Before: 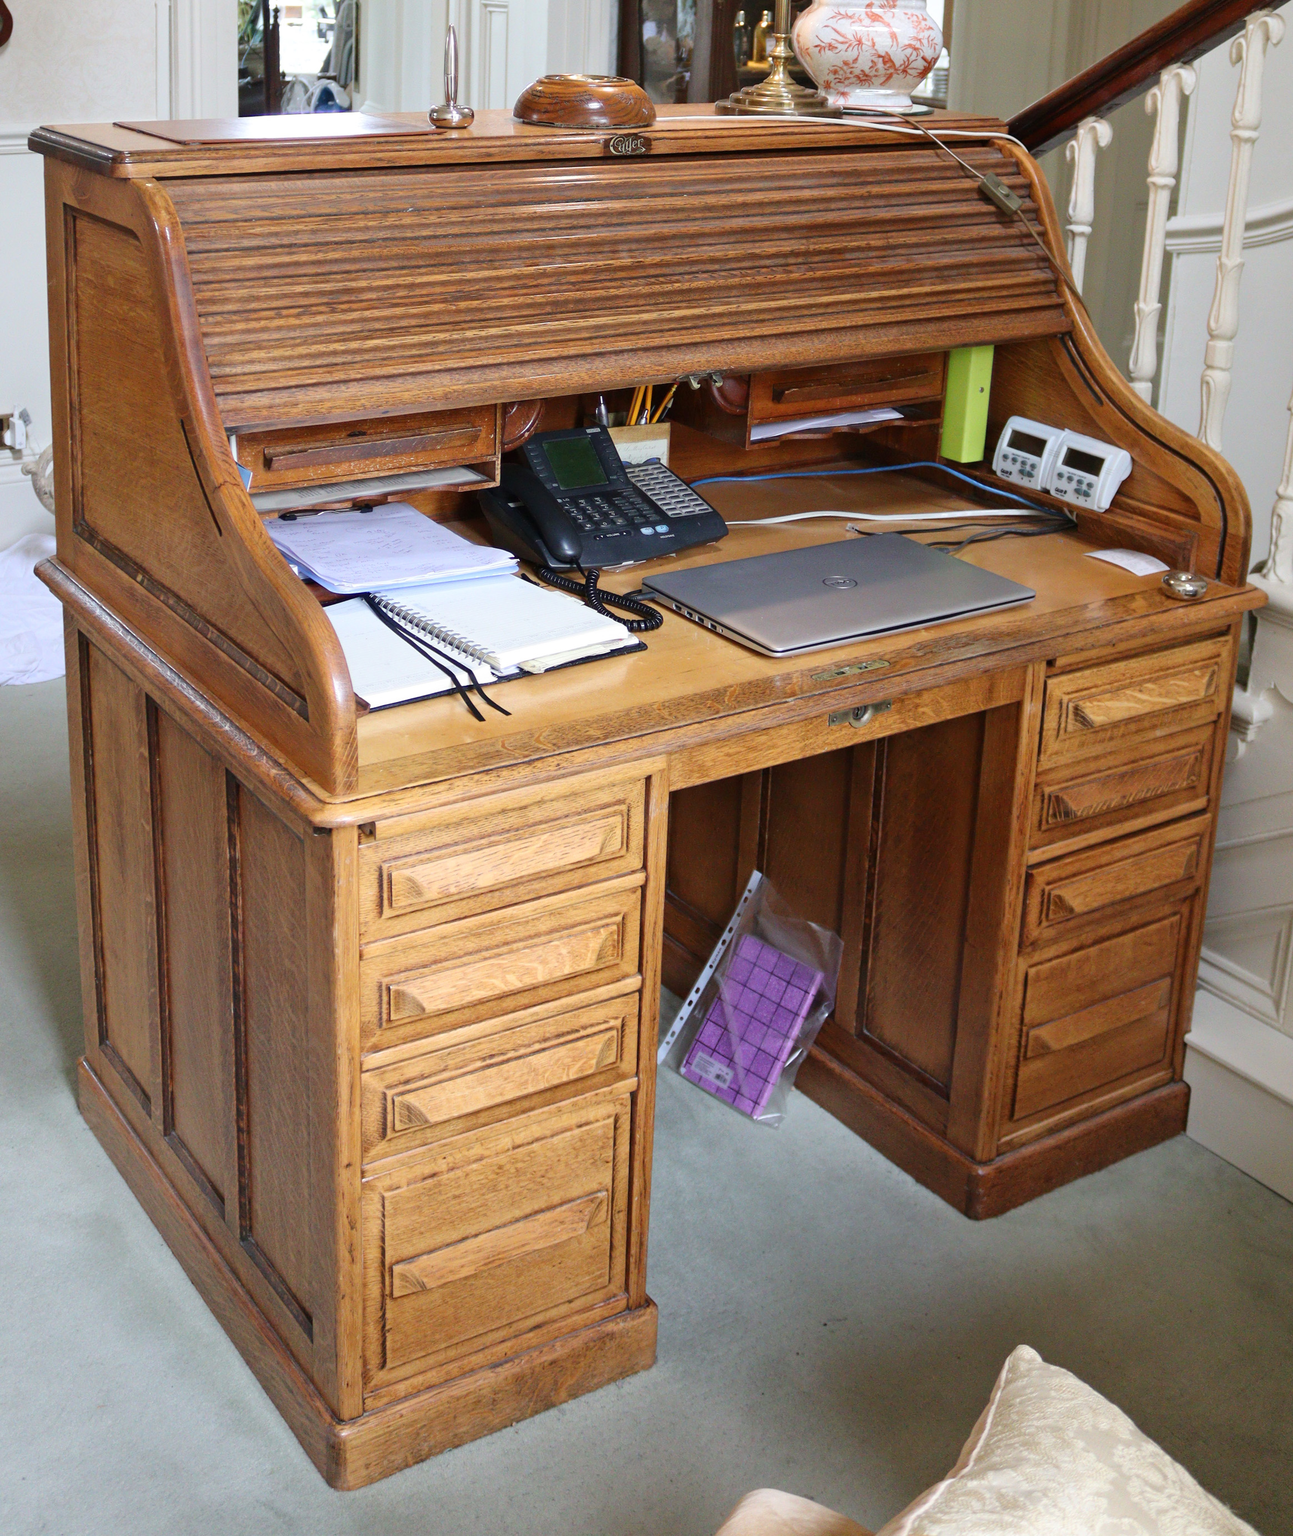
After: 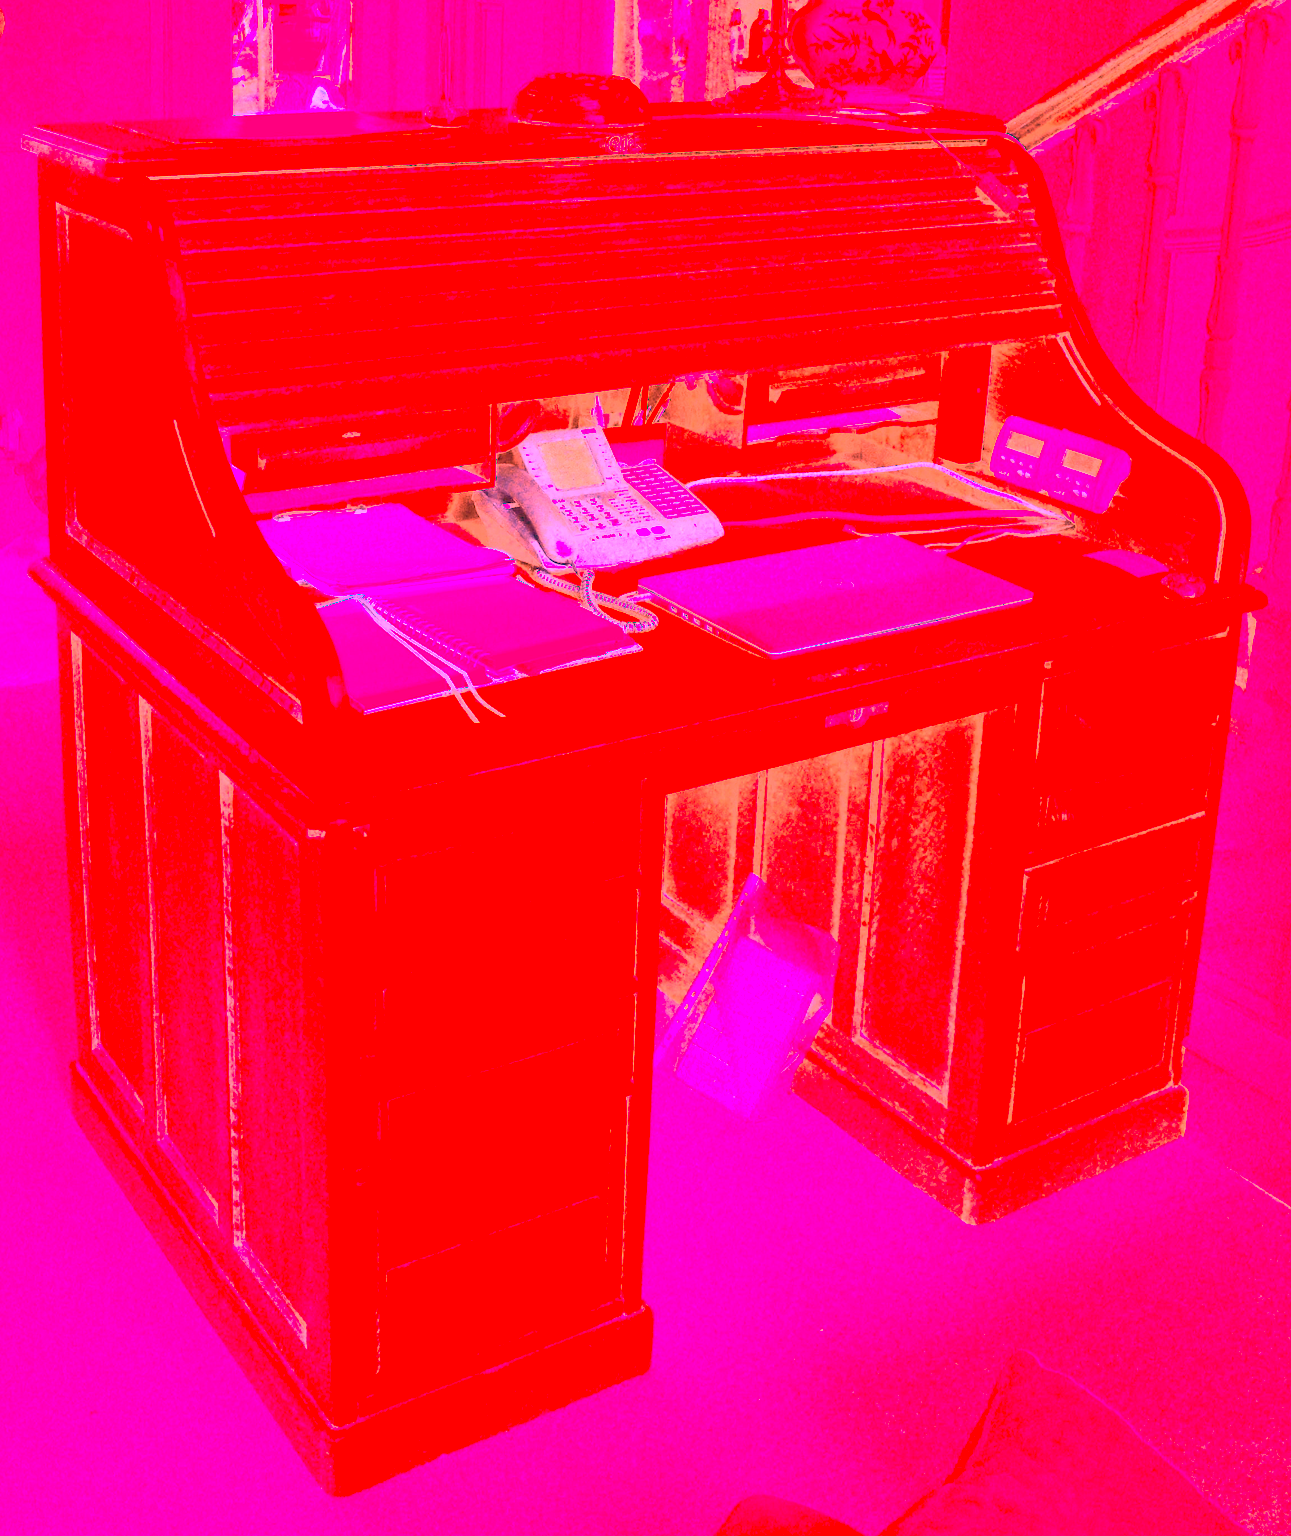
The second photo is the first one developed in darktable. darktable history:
exposure: exposure 2.04 EV, compensate highlight preservation false
crop and rotate: left 0.614%, top 0.179%, bottom 0.309%
tone curve: curves: ch0 [(0, 0.013) (0.054, 0.018) (0.205, 0.197) (0.289, 0.309) (0.382, 0.437) (0.475, 0.552) (0.666, 0.743) (0.791, 0.85) (1, 0.998)]; ch1 [(0, 0) (0.394, 0.338) (0.449, 0.404) (0.499, 0.498) (0.526, 0.528) (0.543, 0.564) (0.589, 0.633) (0.66, 0.687) (0.783, 0.804) (1, 1)]; ch2 [(0, 0) (0.304, 0.31) (0.403, 0.399) (0.441, 0.421) (0.474, 0.466) (0.498, 0.496) (0.524, 0.538) (0.555, 0.584) (0.633, 0.665) (0.7, 0.711) (1, 1)], color space Lab, independent channels, preserve colors none
white balance: red 4.26, blue 1.802
contrast brightness saturation: contrast 0.39, brightness 0.53
